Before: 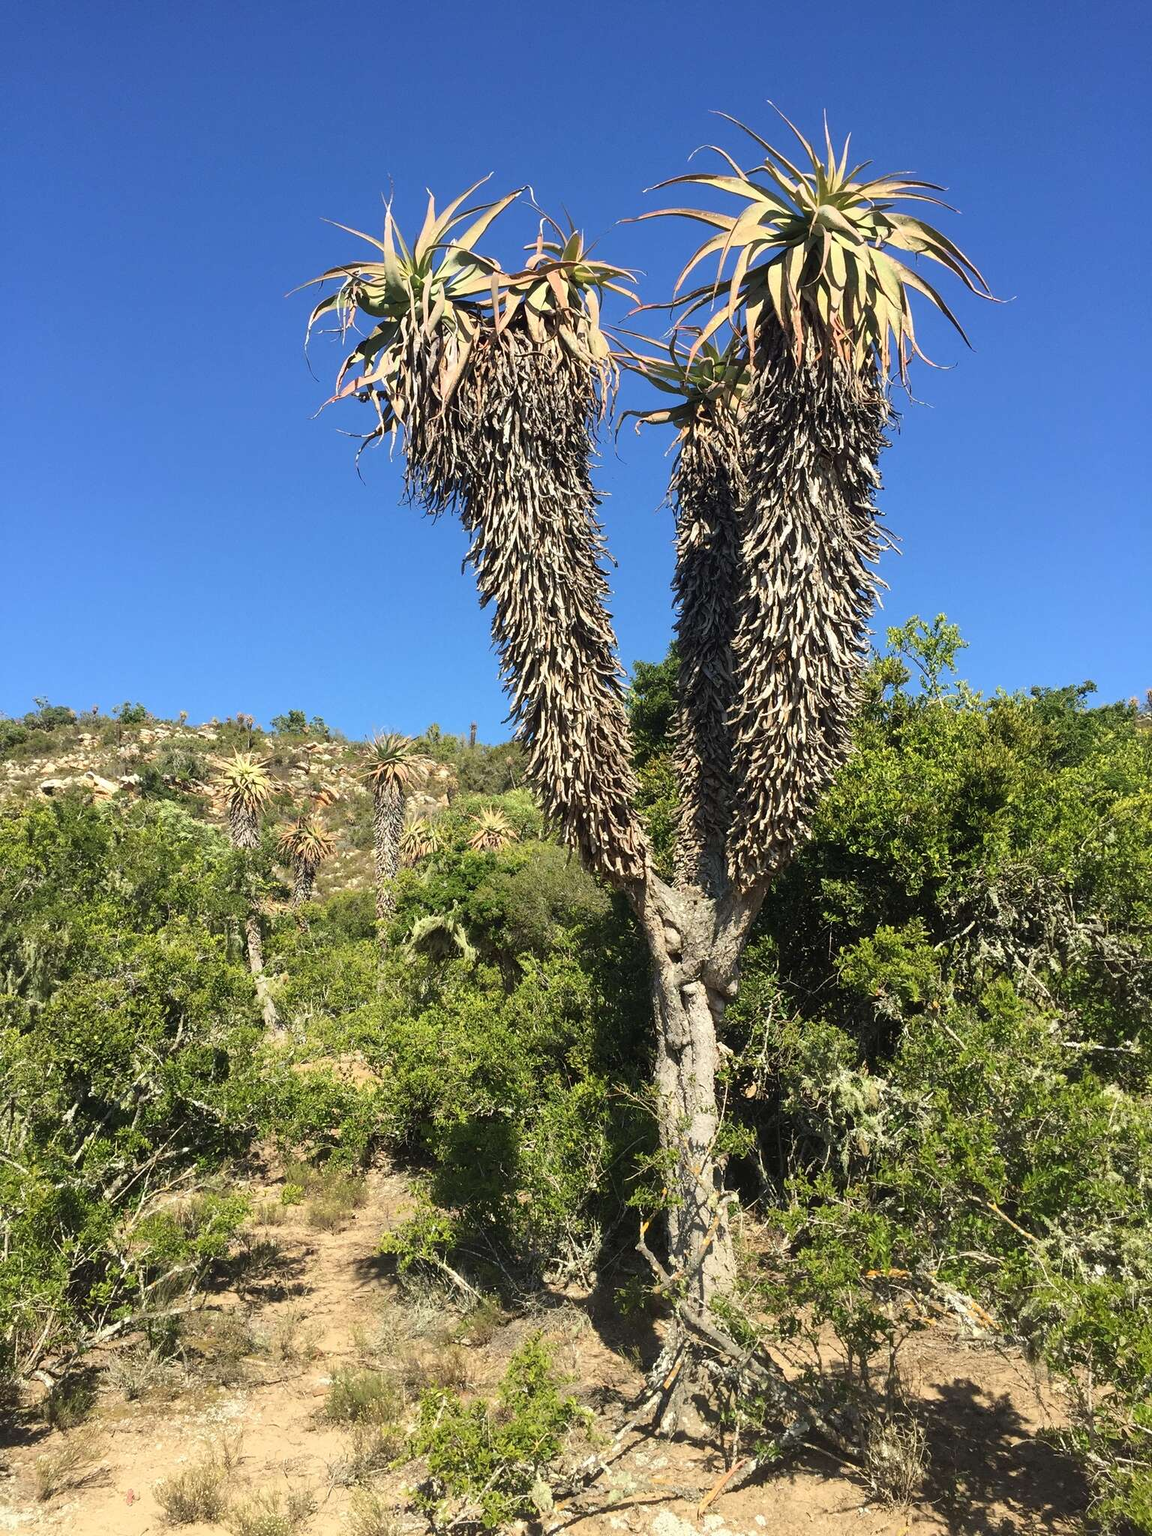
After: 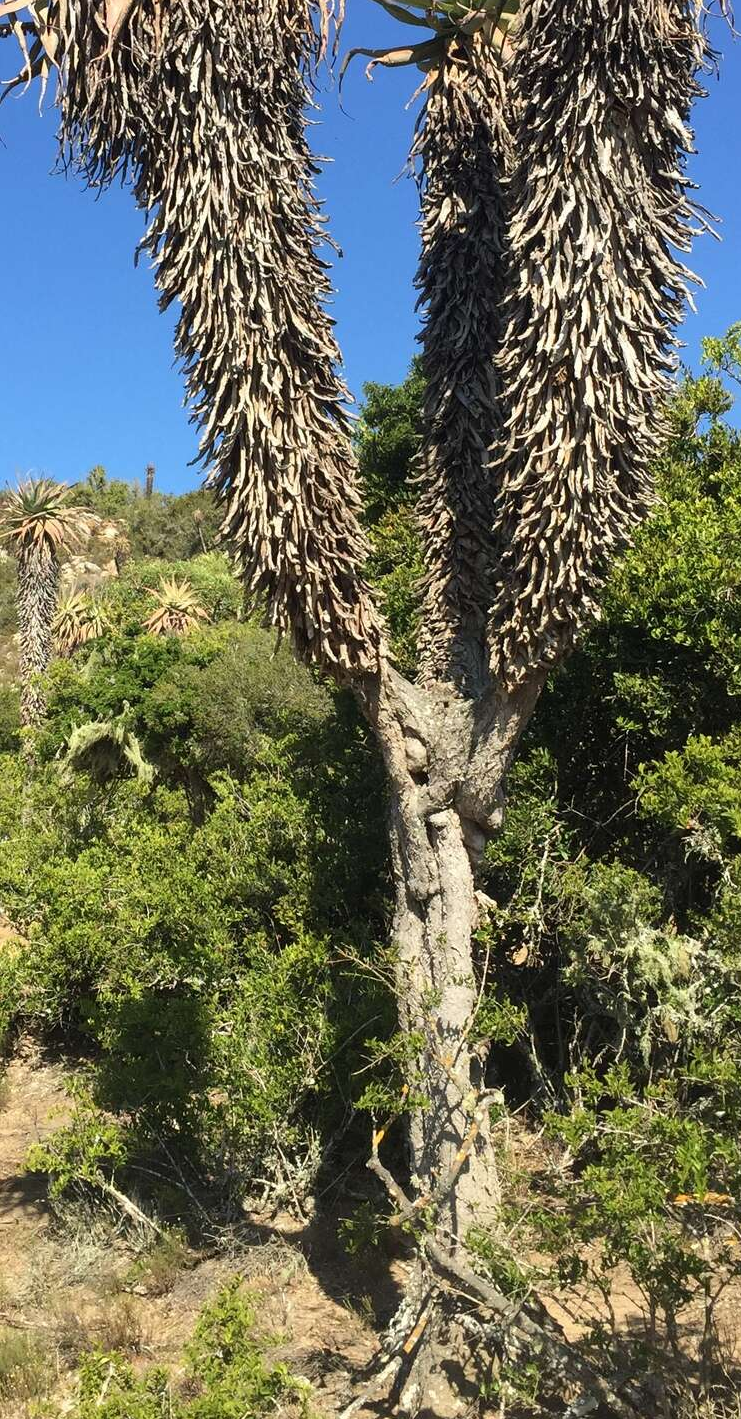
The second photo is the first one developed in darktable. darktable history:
crop: left 31.364%, top 24.396%, right 20.339%, bottom 6.298%
